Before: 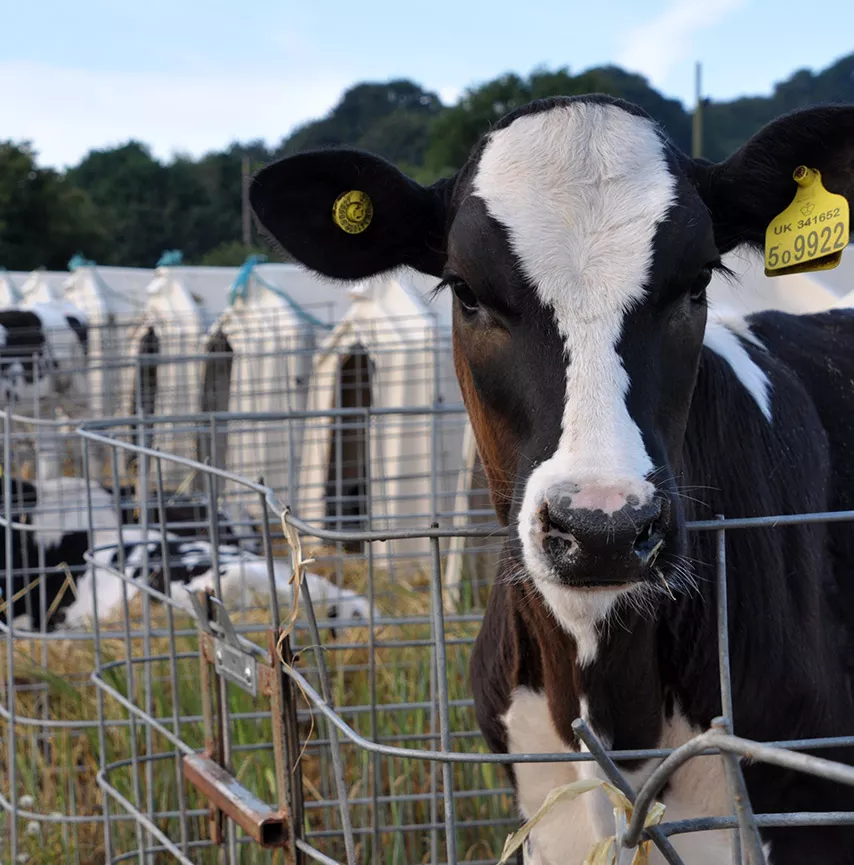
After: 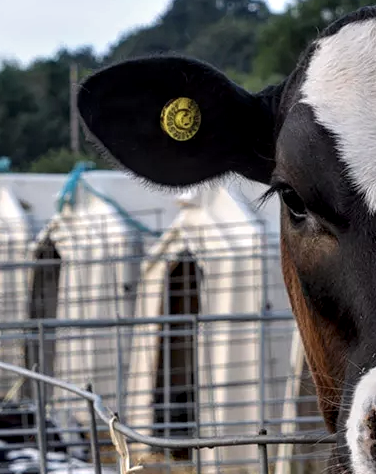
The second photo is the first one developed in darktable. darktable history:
crop: left 20.248%, top 10.86%, right 35.675%, bottom 34.321%
local contrast: detail 150%
